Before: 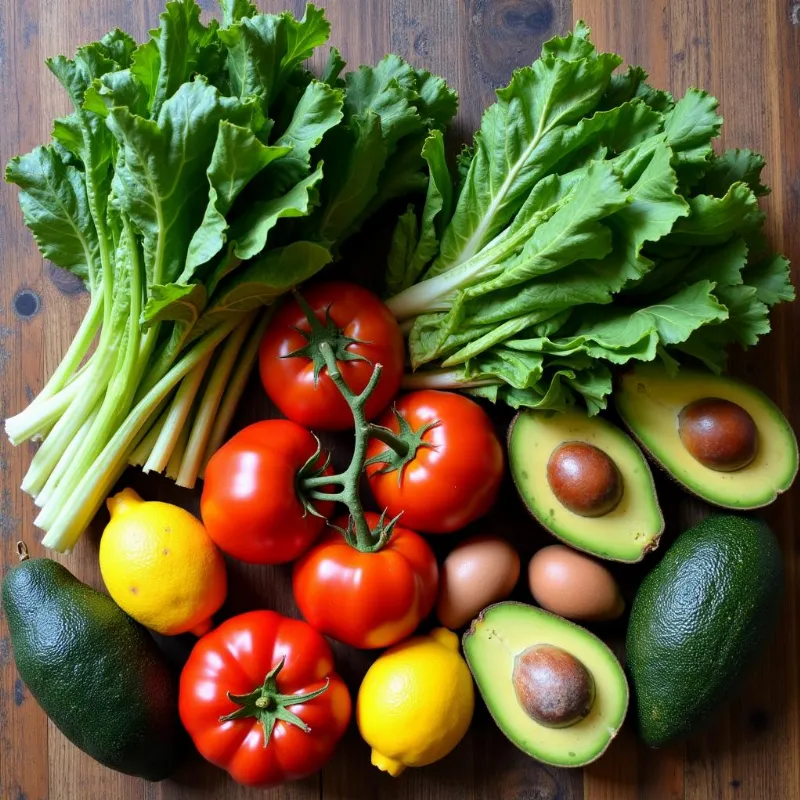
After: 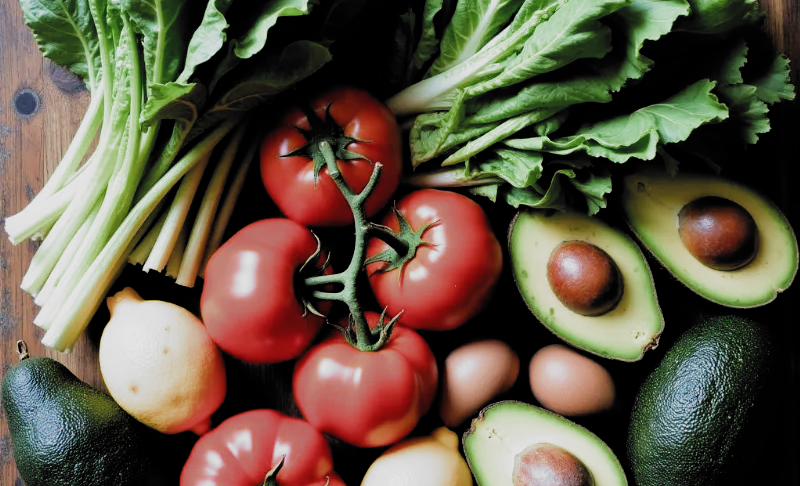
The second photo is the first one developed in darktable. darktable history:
crop and rotate: top 25.196%, bottom 14.052%
filmic rgb: black relative exposure -5.11 EV, white relative exposure 3.98 EV, hardness 2.9, contrast 1.298, highlights saturation mix -30%, add noise in highlights 0.001, color science v3 (2019), use custom middle-gray values true, contrast in highlights soft
